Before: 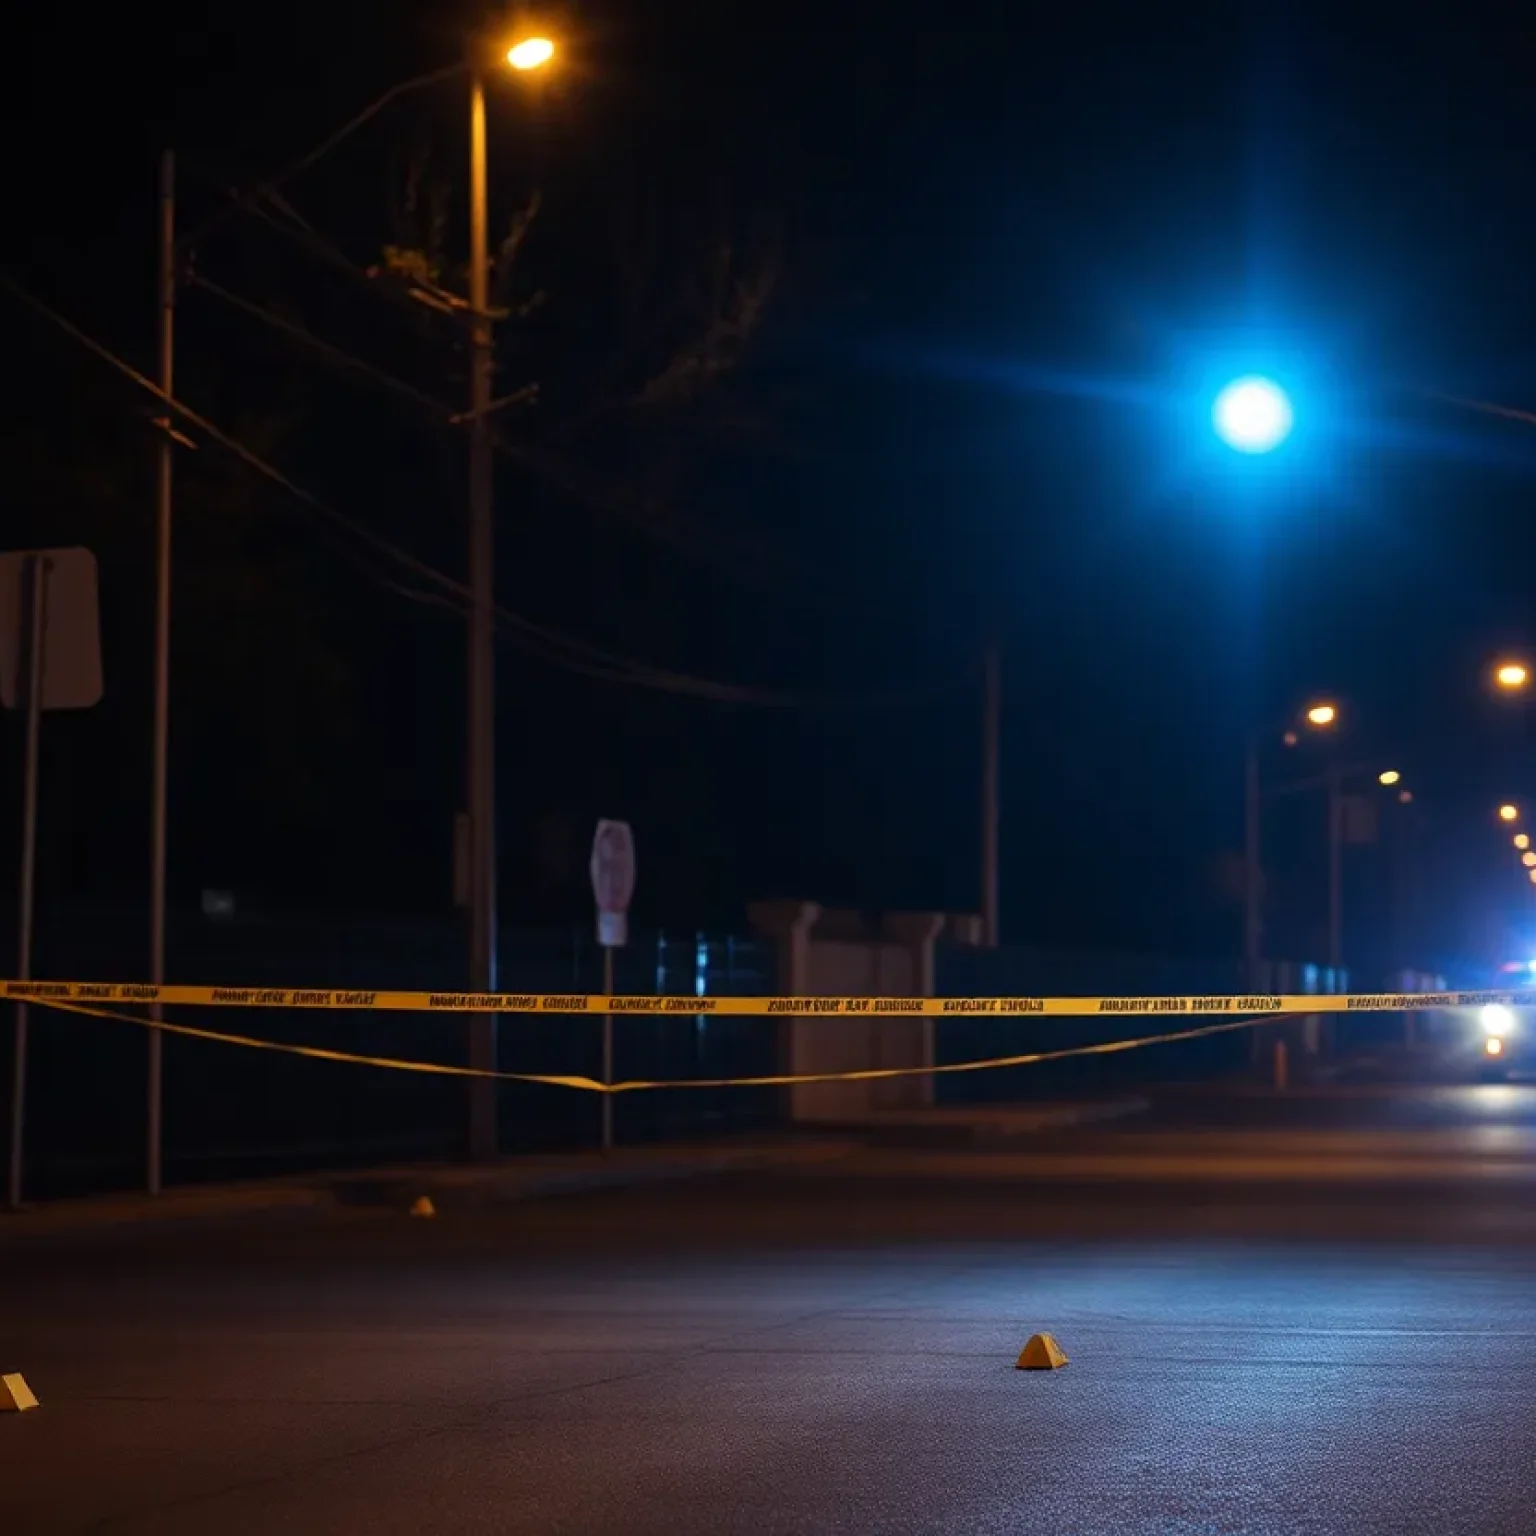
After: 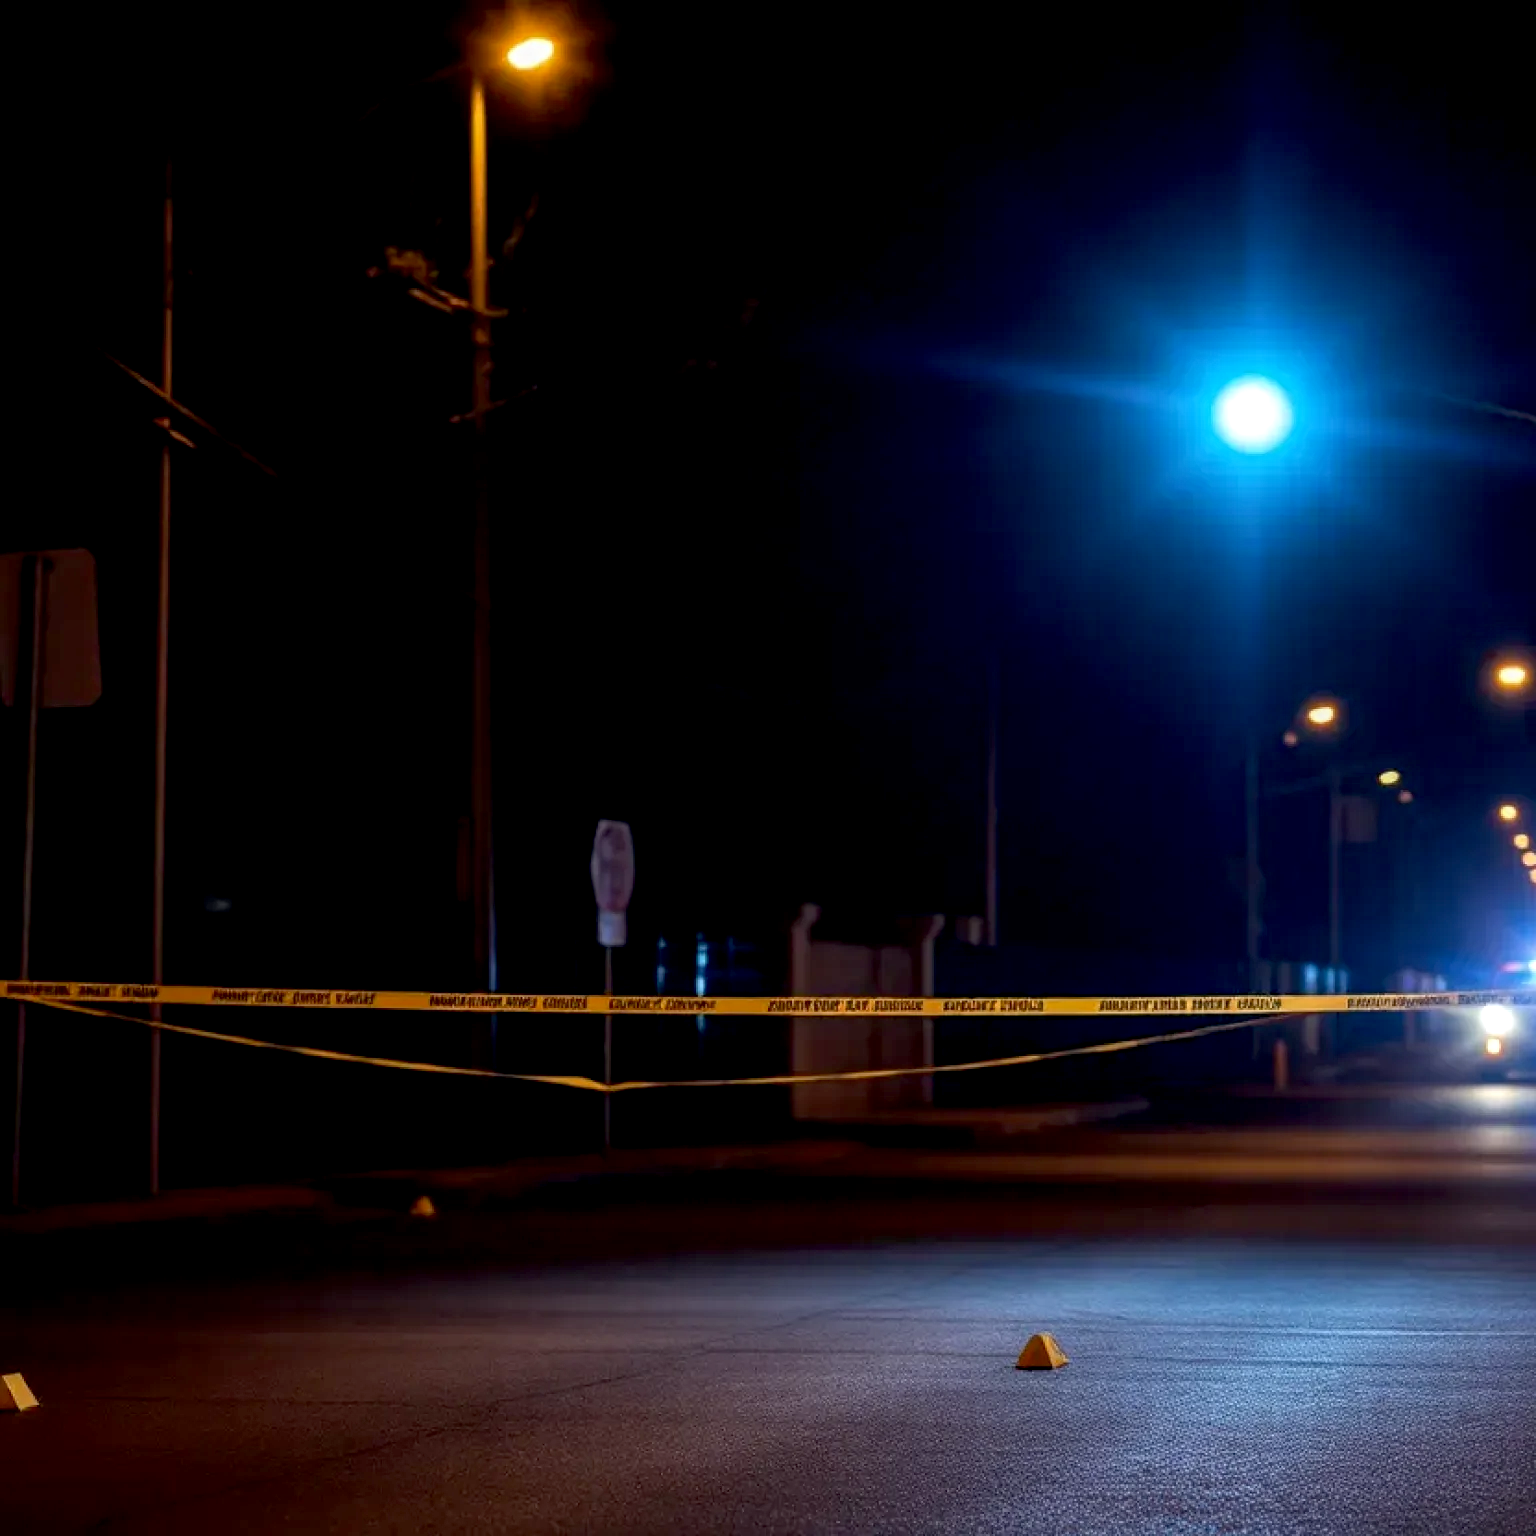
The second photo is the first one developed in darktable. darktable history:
local contrast: detail 130%
exposure: black level correction 0.011, compensate highlight preservation false
